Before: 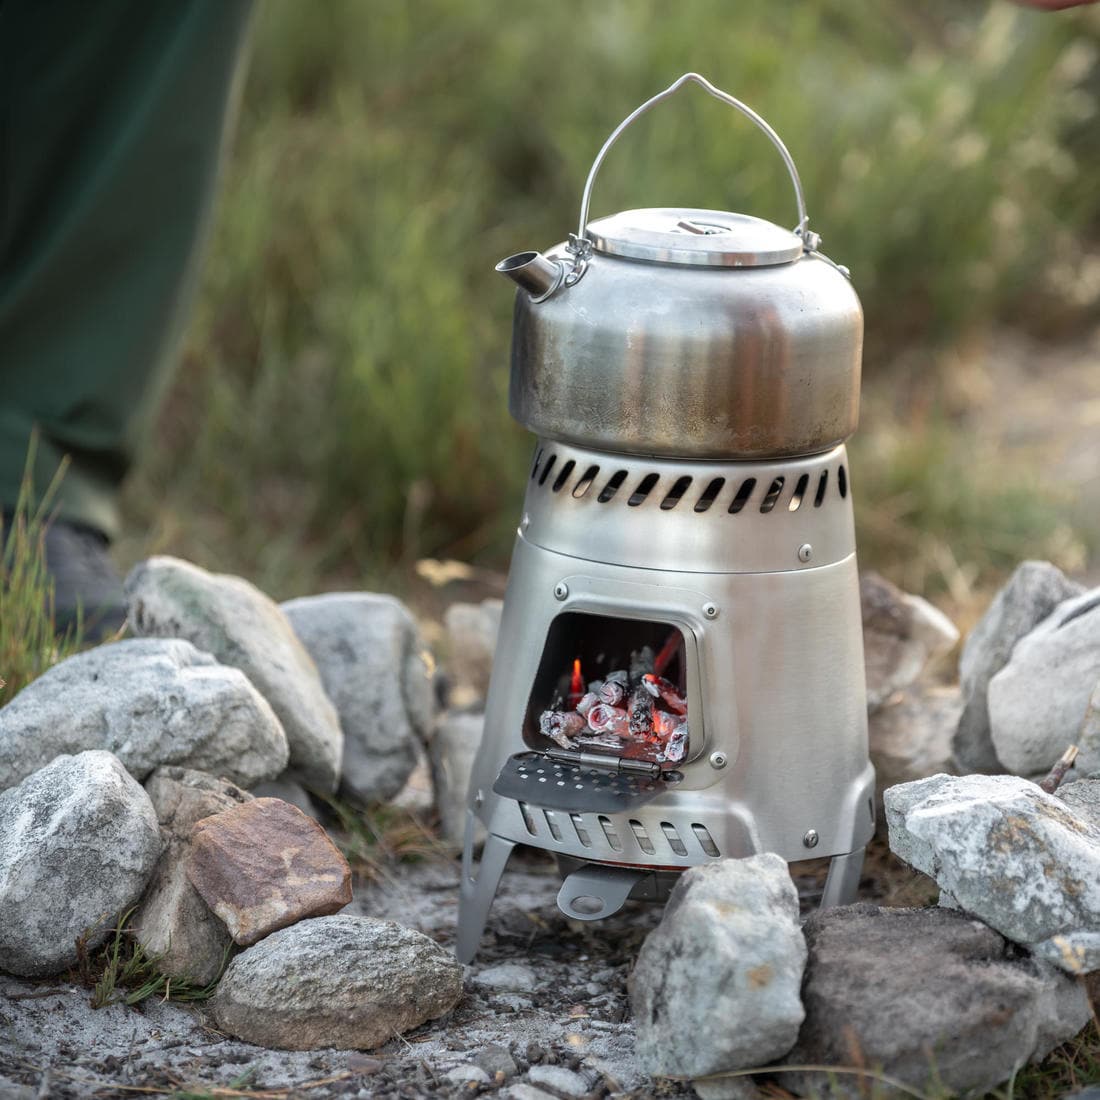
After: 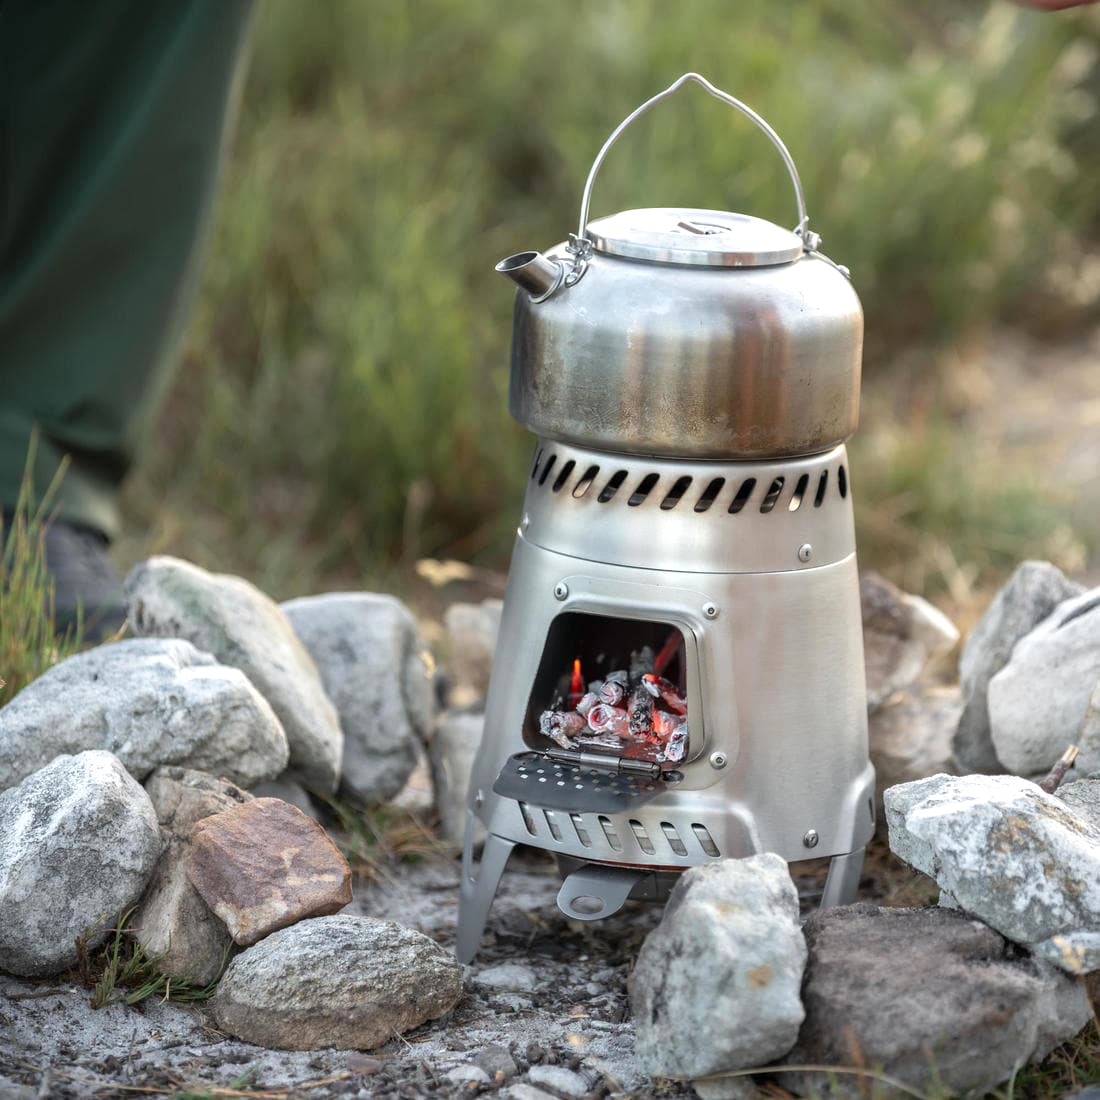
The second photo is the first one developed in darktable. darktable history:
exposure: exposure 0.223 EV, compensate highlight preservation false
